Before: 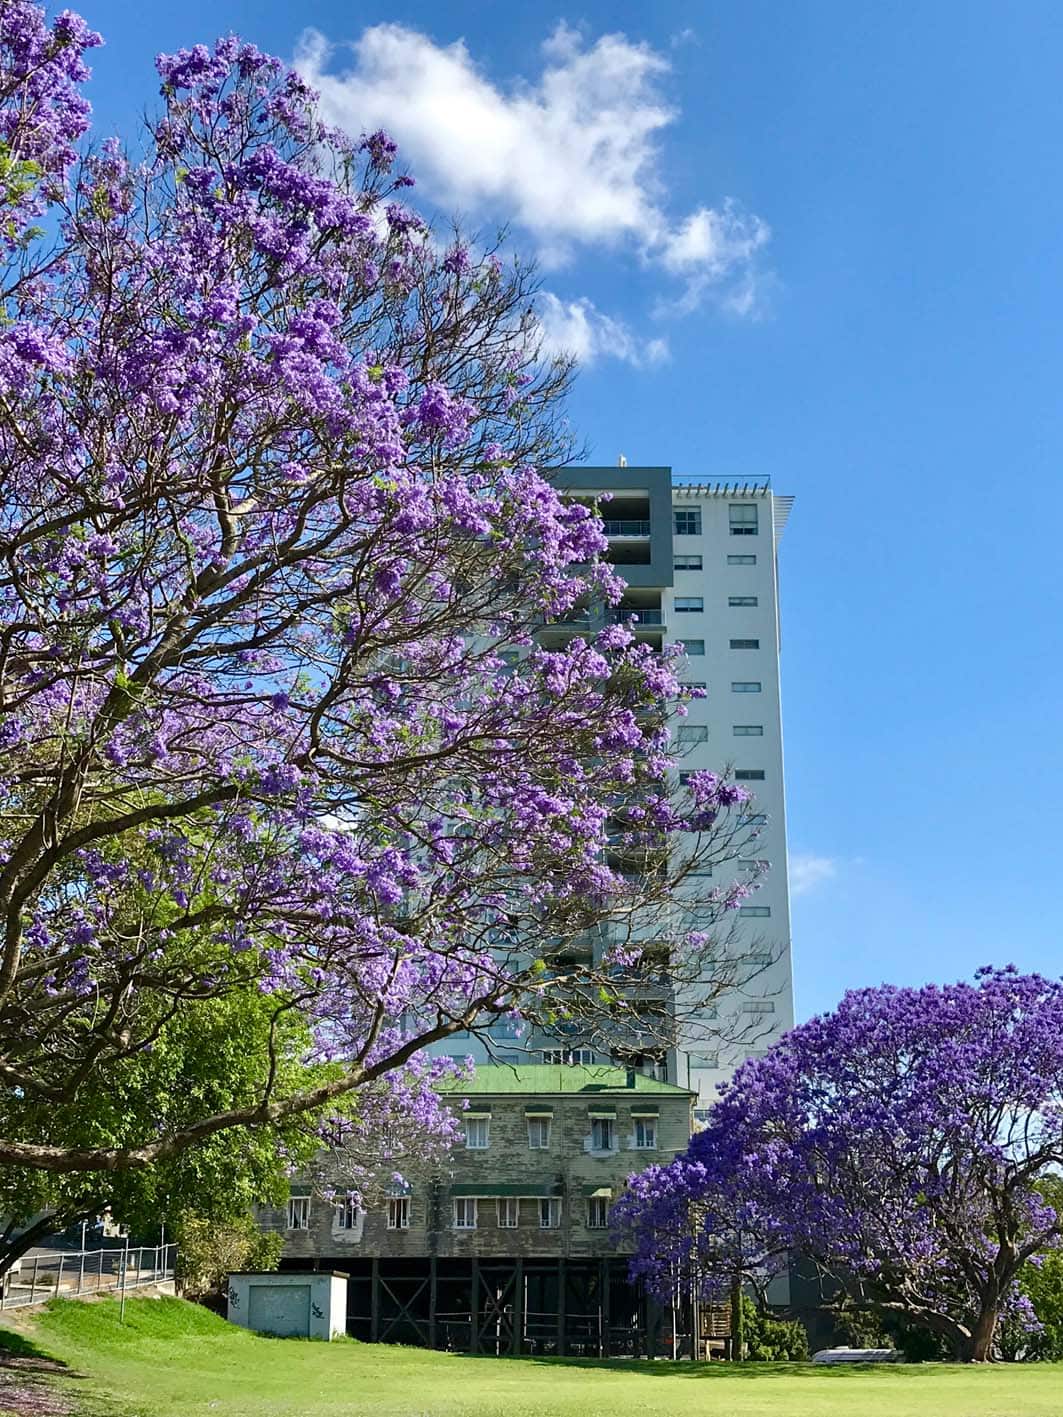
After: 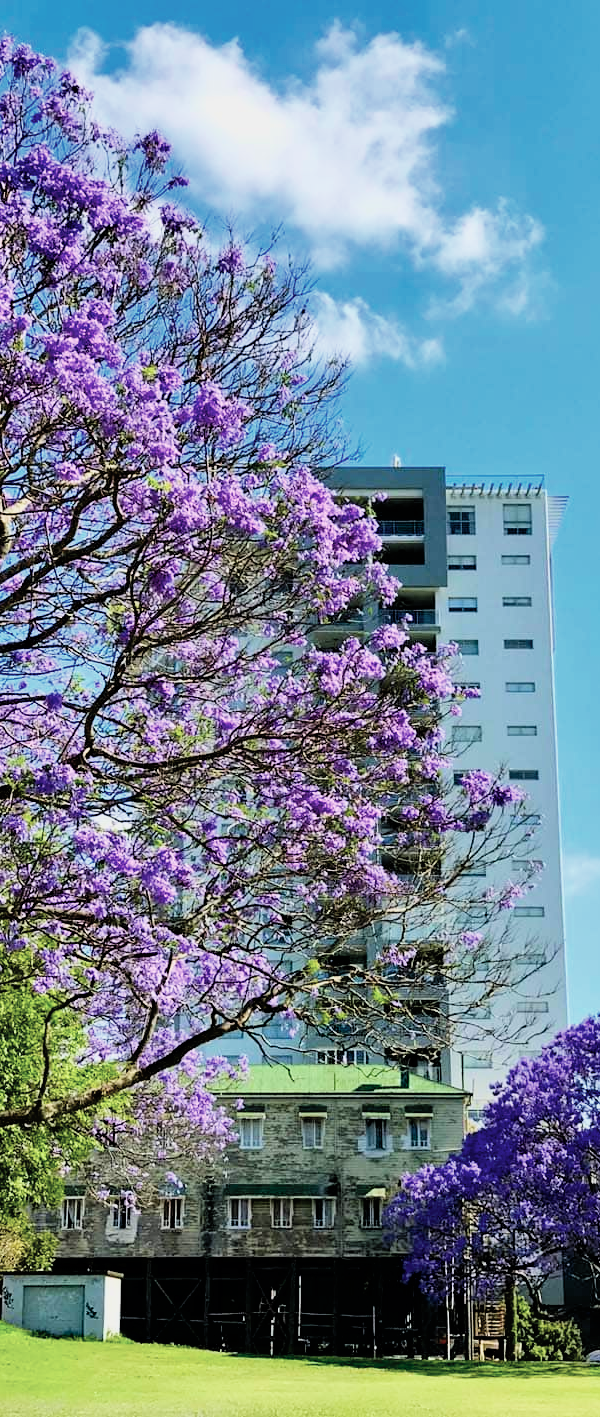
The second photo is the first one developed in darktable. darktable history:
filmic rgb: black relative exposure -7.9 EV, white relative exposure 4.09 EV, hardness 4.09, latitude 51.69%, contrast 1.007, shadows ↔ highlights balance 5.15%, add noise in highlights 0.002, color science v3 (2019), use custom middle-gray values true, contrast in highlights soft
contrast brightness saturation: contrast 0.198, brightness 0.197, saturation 0.79
crop: left 21.289%, right 22.211%
tone equalizer: on, module defaults
color correction: highlights b* -0.049, saturation 1.31
color zones: curves: ch1 [(0, 0.292) (0.001, 0.292) (0.2, 0.264) (0.4, 0.248) (0.6, 0.248) (0.8, 0.264) (0.999, 0.292) (1, 0.292)]
exposure: black level correction 0.009, exposure 0.016 EV, compensate highlight preservation false
velvia: strength 14.39%
